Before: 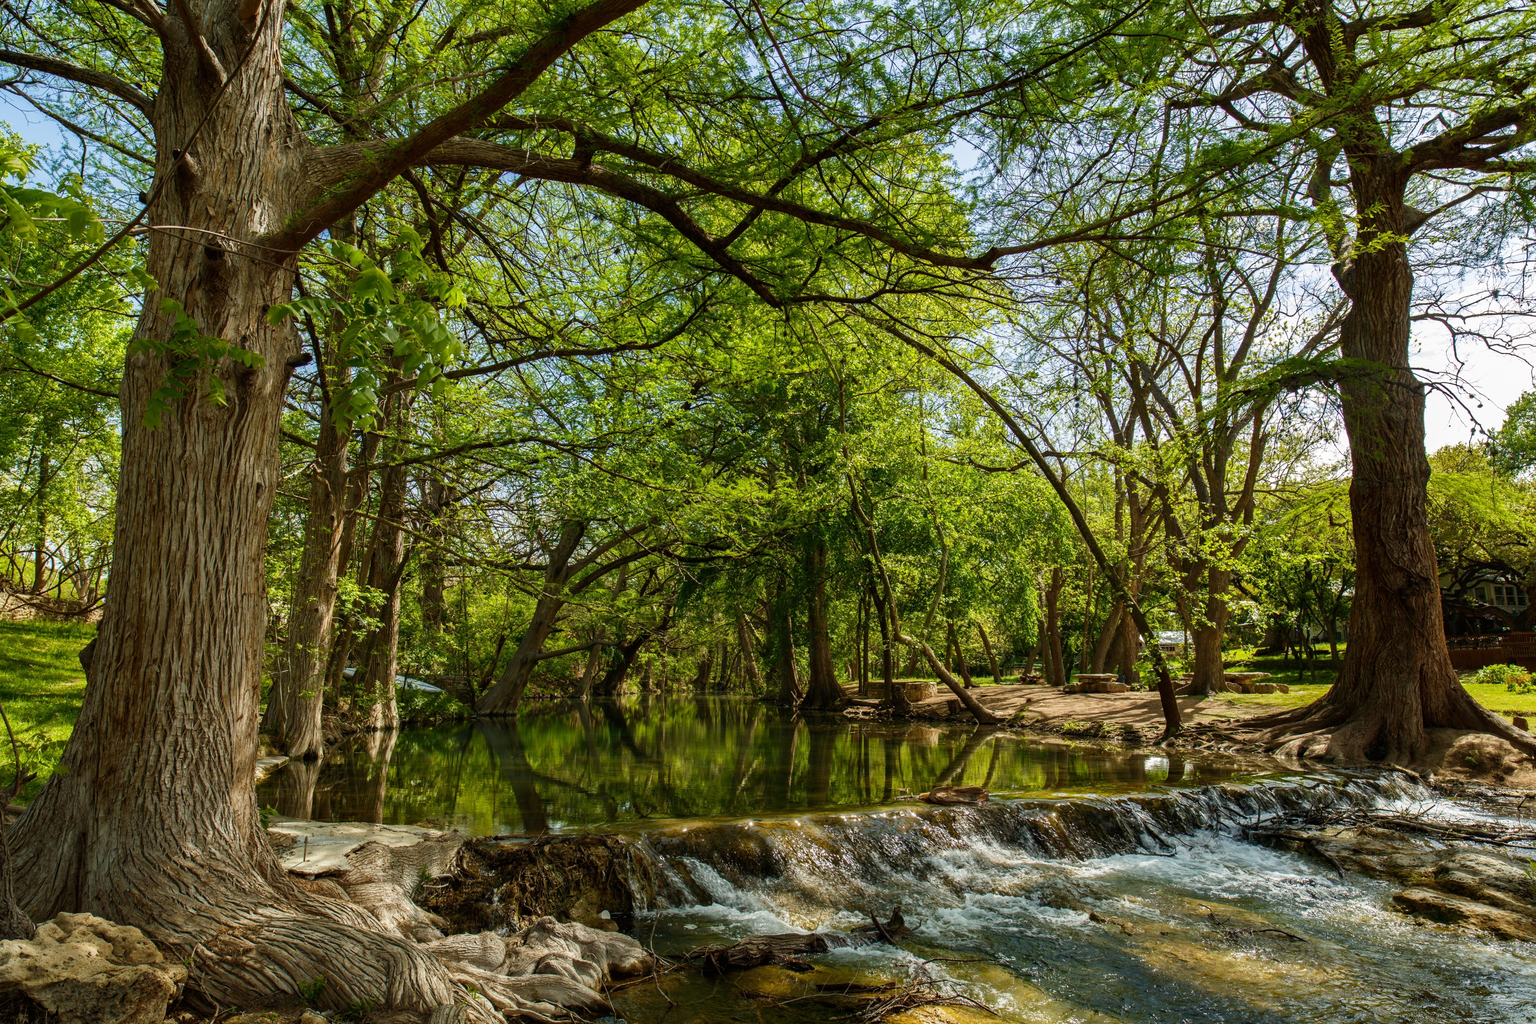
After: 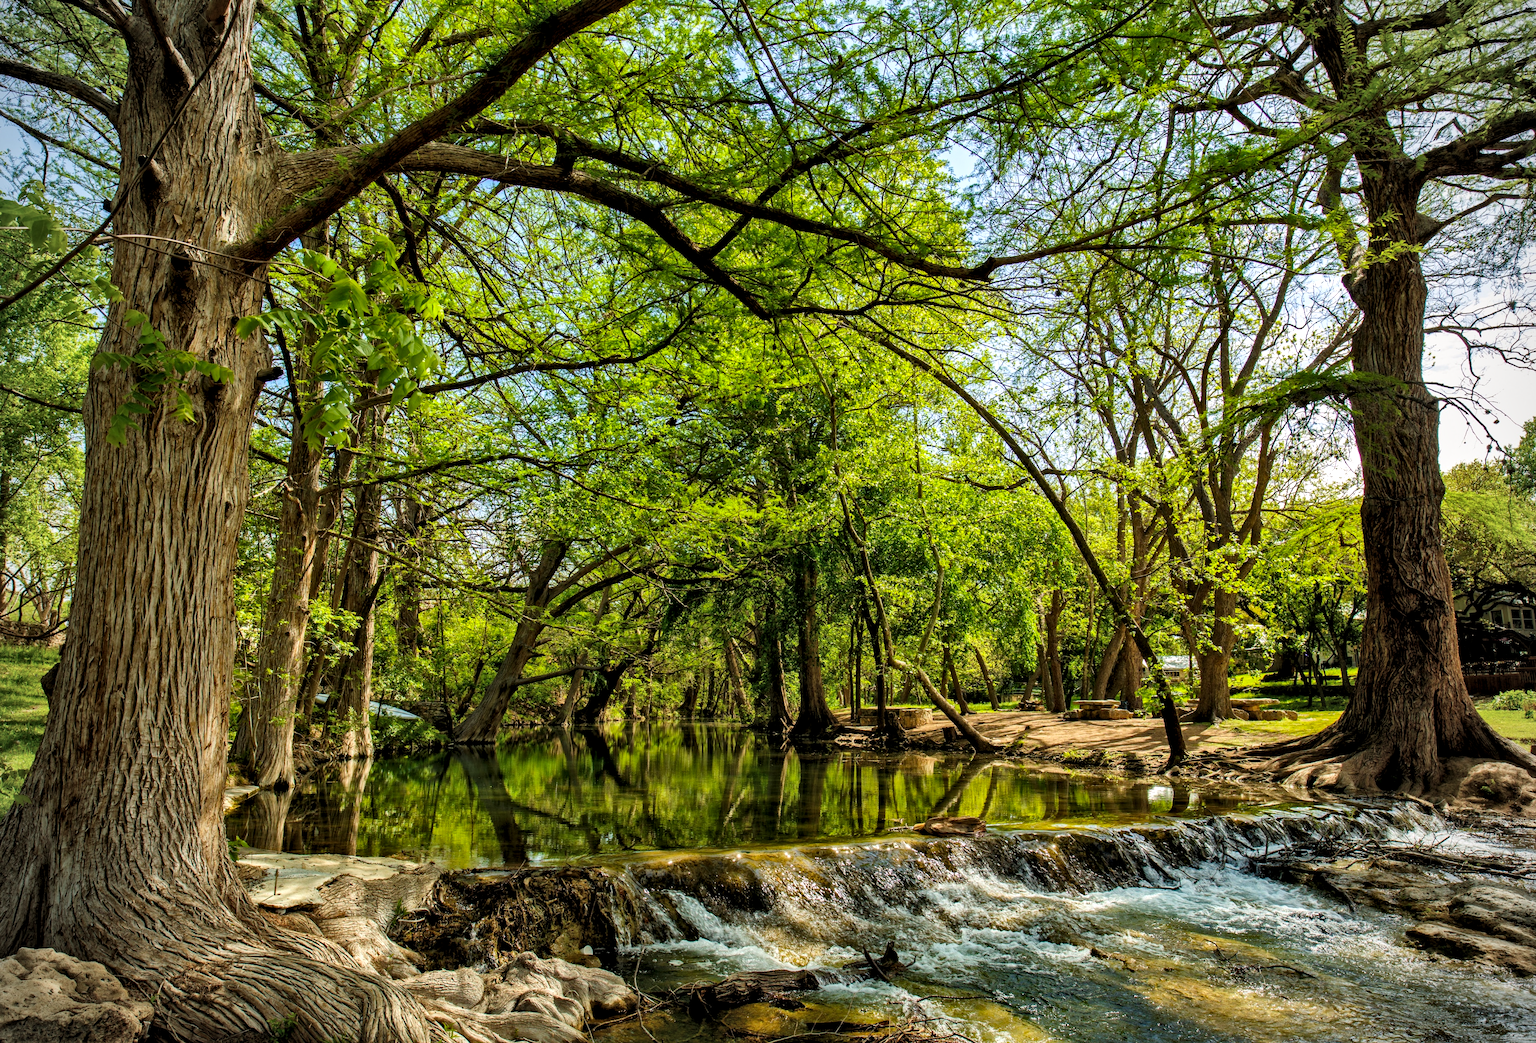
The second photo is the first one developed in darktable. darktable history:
levels: levels [0.073, 0.497, 0.972]
crop and rotate: left 2.615%, right 1.12%, bottom 1.823%
shadows and highlights: shadows 37.5, highlights -28.11, soften with gaussian
vignetting: on, module defaults
haze removal: compatibility mode true, adaptive false
contrast brightness saturation: contrast 0.071, brightness 0.082, saturation 0.178
local contrast: mode bilateral grid, contrast 20, coarseness 50, detail 141%, midtone range 0.2
